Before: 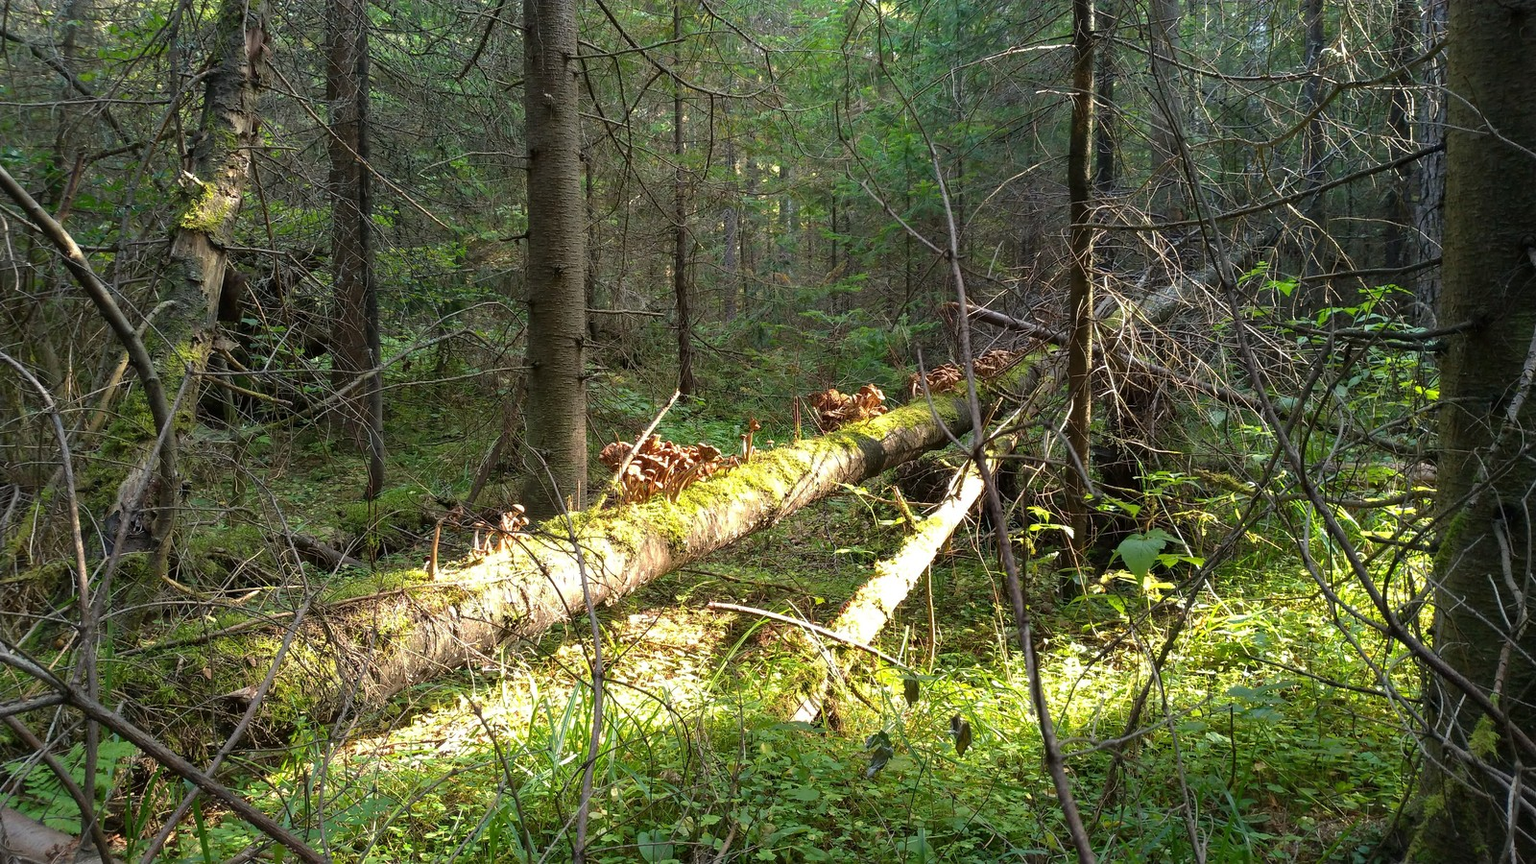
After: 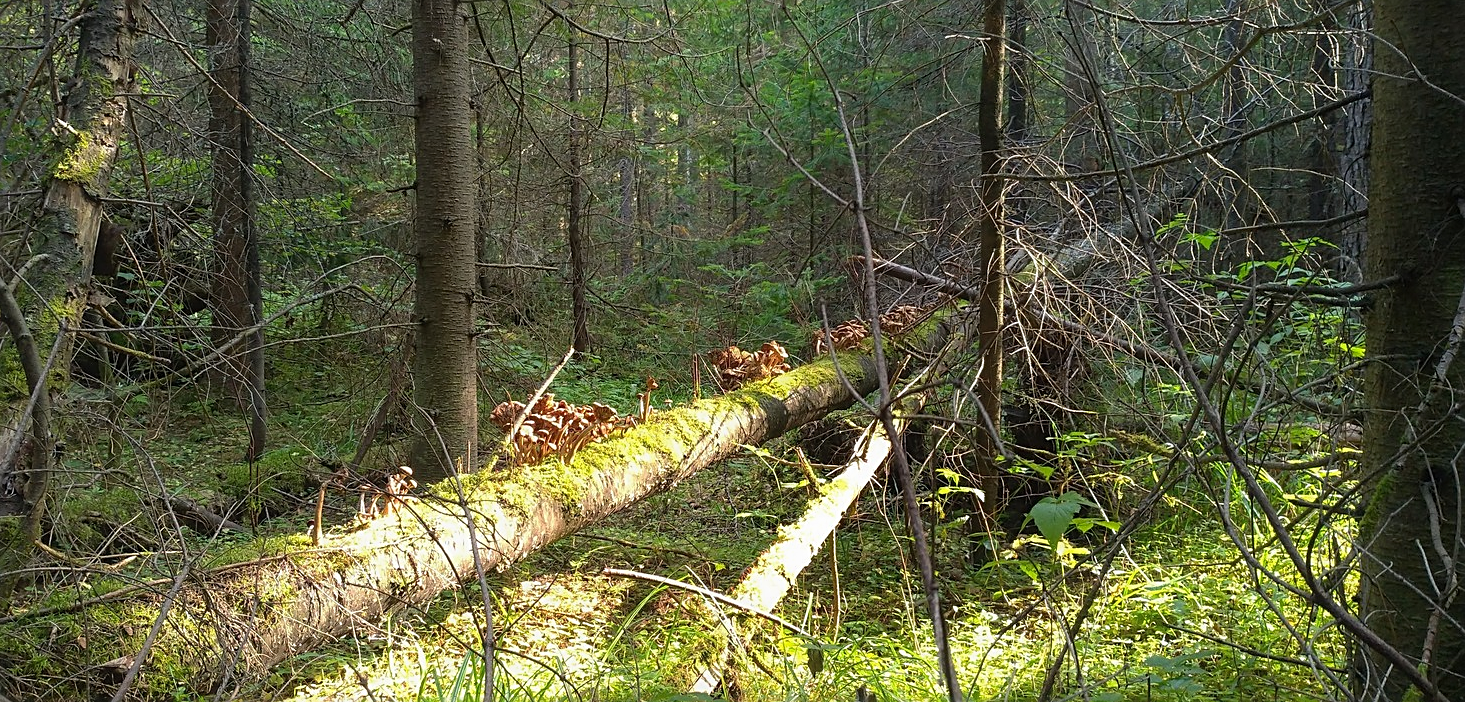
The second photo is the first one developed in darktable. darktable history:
sharpen: on, module defaults
crop: left 8.385%, top 6.566%, bottom 15.335%
tone equalizer: edges refinement/feathering 500, mask exposure compensation -1.57 EV, preserve details no
contrast equalizer: octaves 7, y [[0.5, 0.488, 0.462, 0.461, 0.491, 0.5], [0.5 ×6], [0.5 ×6], [0 ×6], [0 ×6]]
